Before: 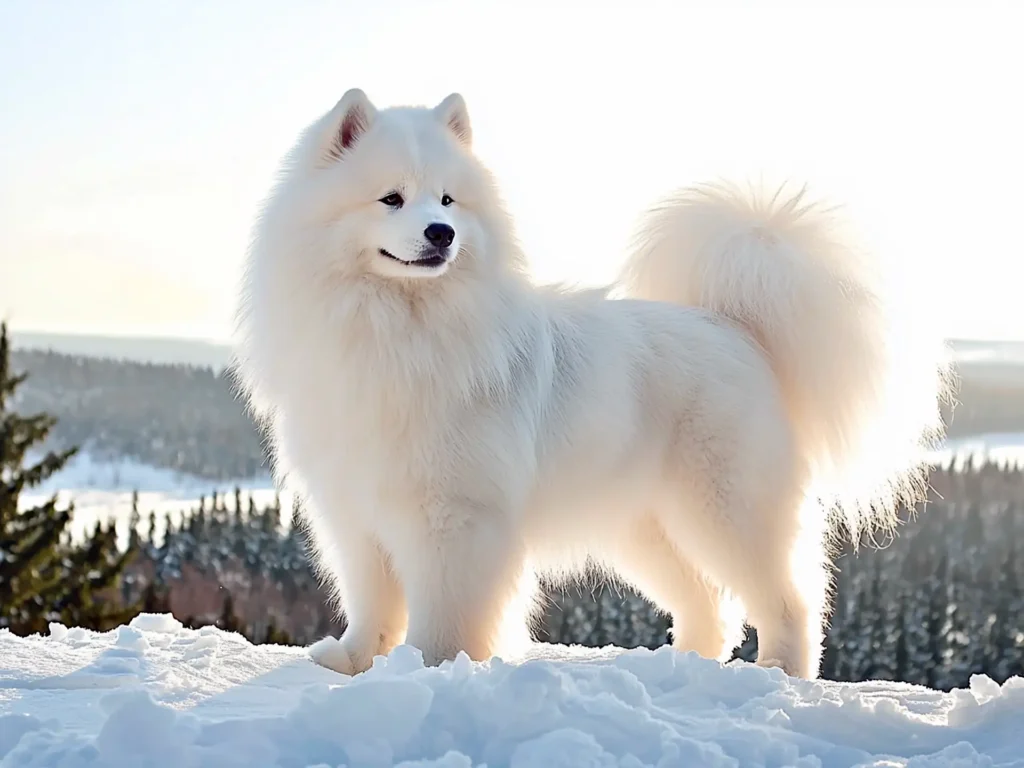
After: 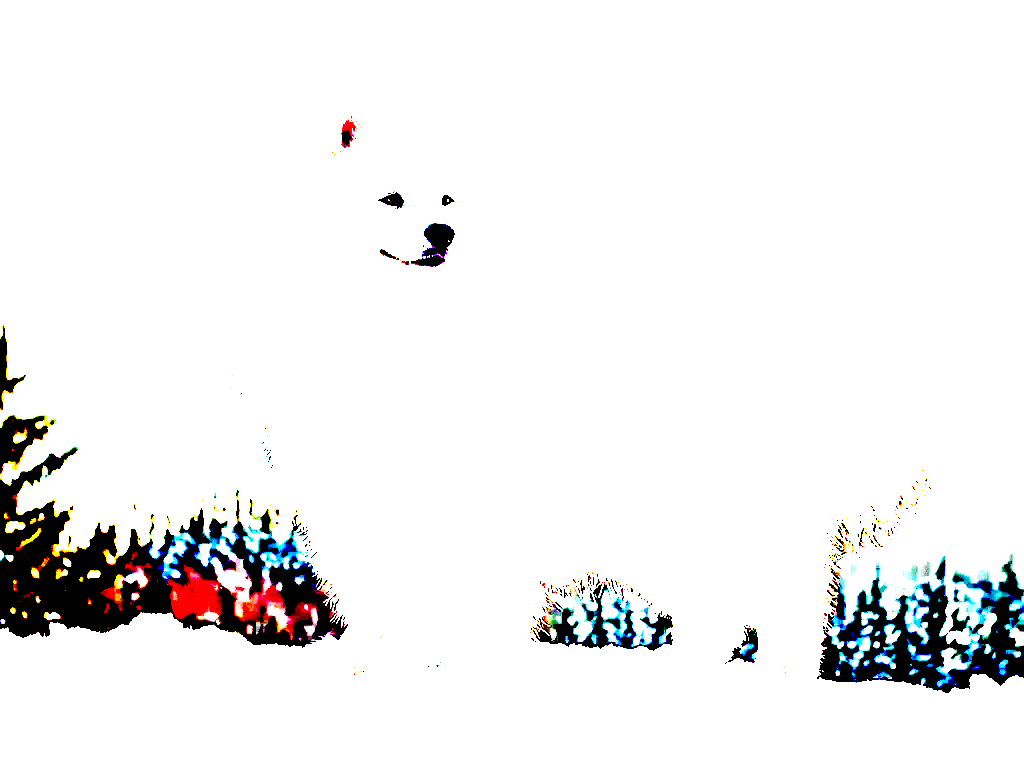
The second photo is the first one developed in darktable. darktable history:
exposure: black level correction 0.1, exposure 3.072 EV, compensate highlight preservation false
